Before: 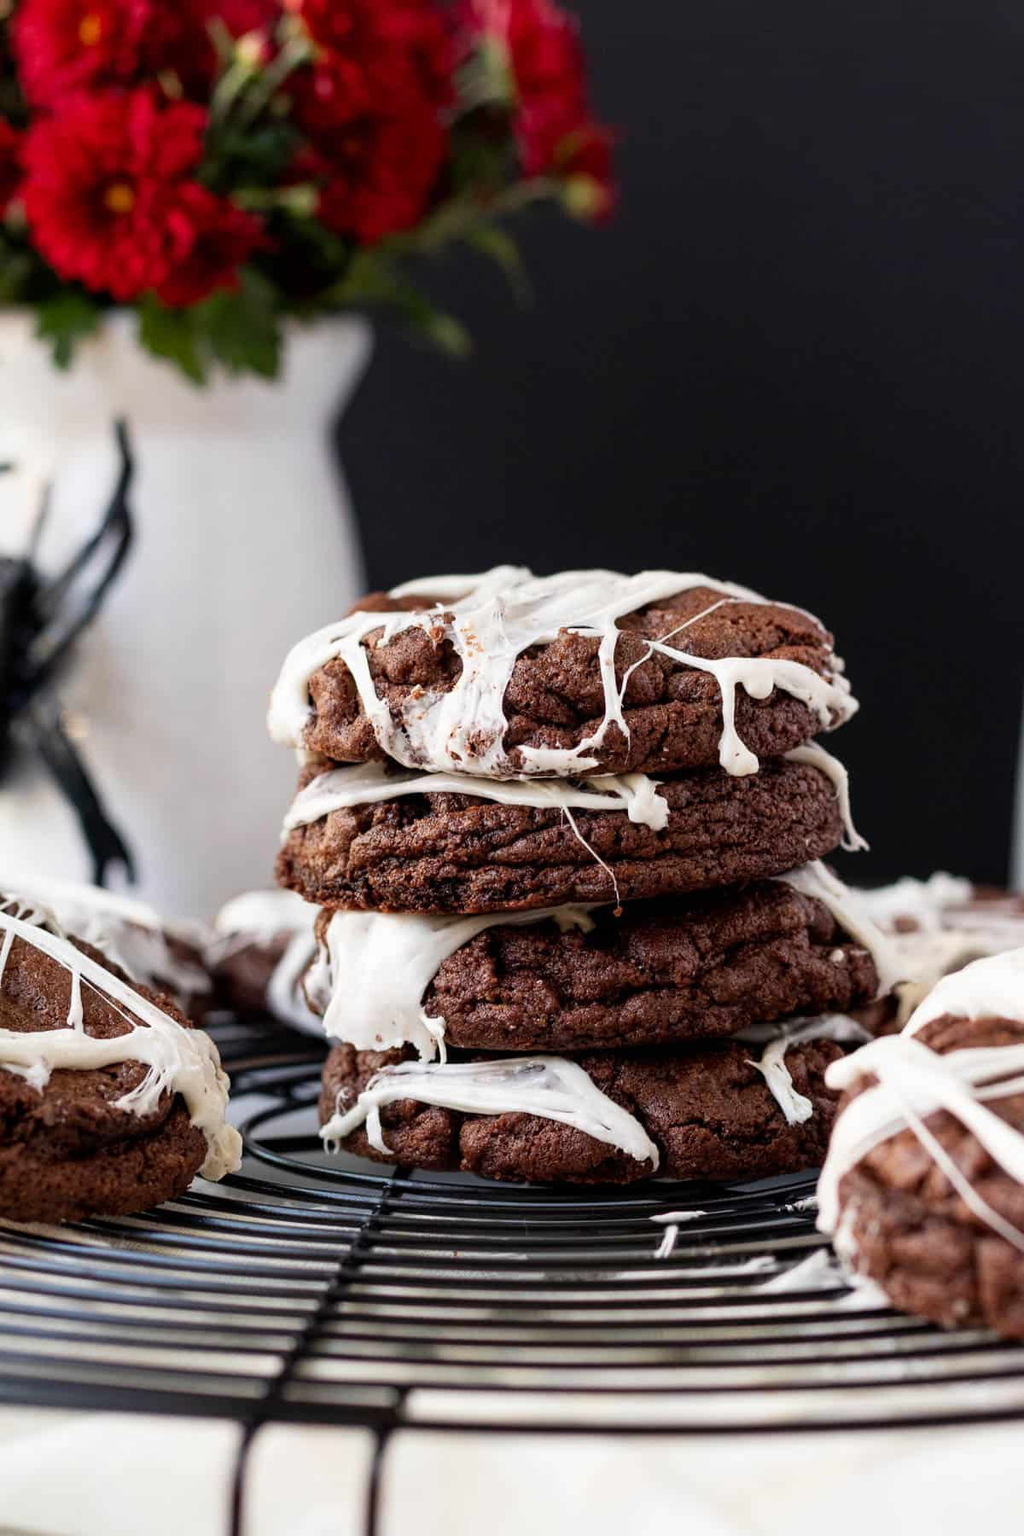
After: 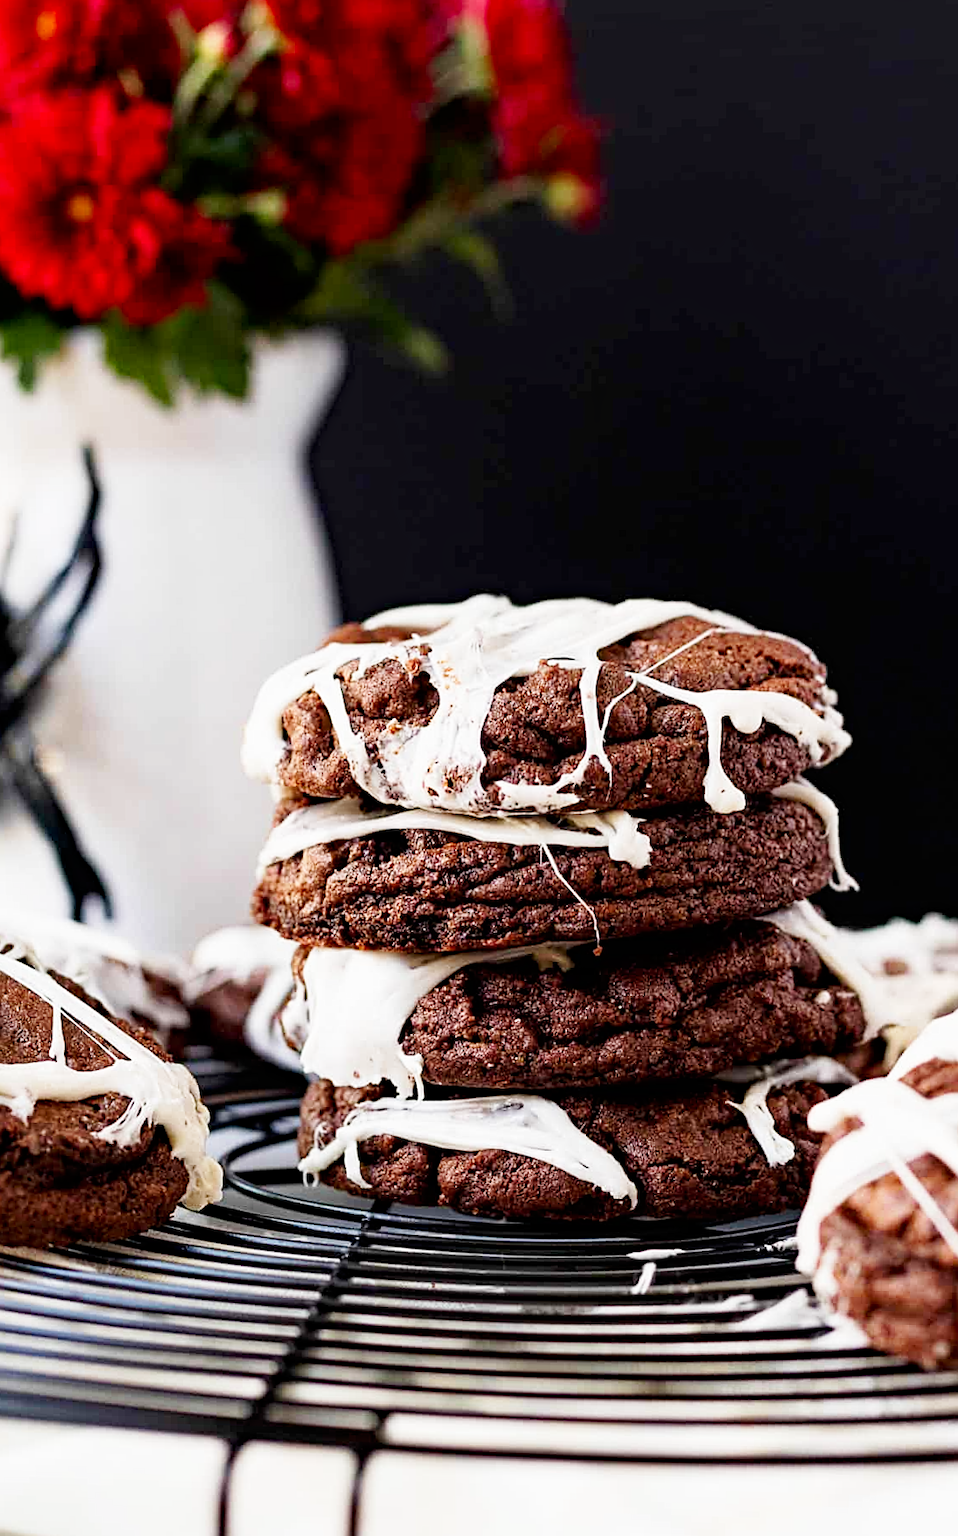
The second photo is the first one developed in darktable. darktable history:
base curve: curves: ch0 [(0, 0) (0.005, 0.002) (0.15, 0.3) (0.4, 0.7) (0.75, 0.95) (1, 1)], preserve colors none
exposure: exposure -0.242 EV, compensate highlight preservation false
crop: right 4.126%, bottom 0.031%
haze removal: compatibility mode true, adaptive false
white balance: emerald 1
rotate and perspective: rotation 0.074°, lens shift (vertical) 0.096, lens shift (horizontal) -0.041, crop left 0.043, crop right 0.952, crop top 0.024, crop bottom 0.979
sharpen: on, module defaults
